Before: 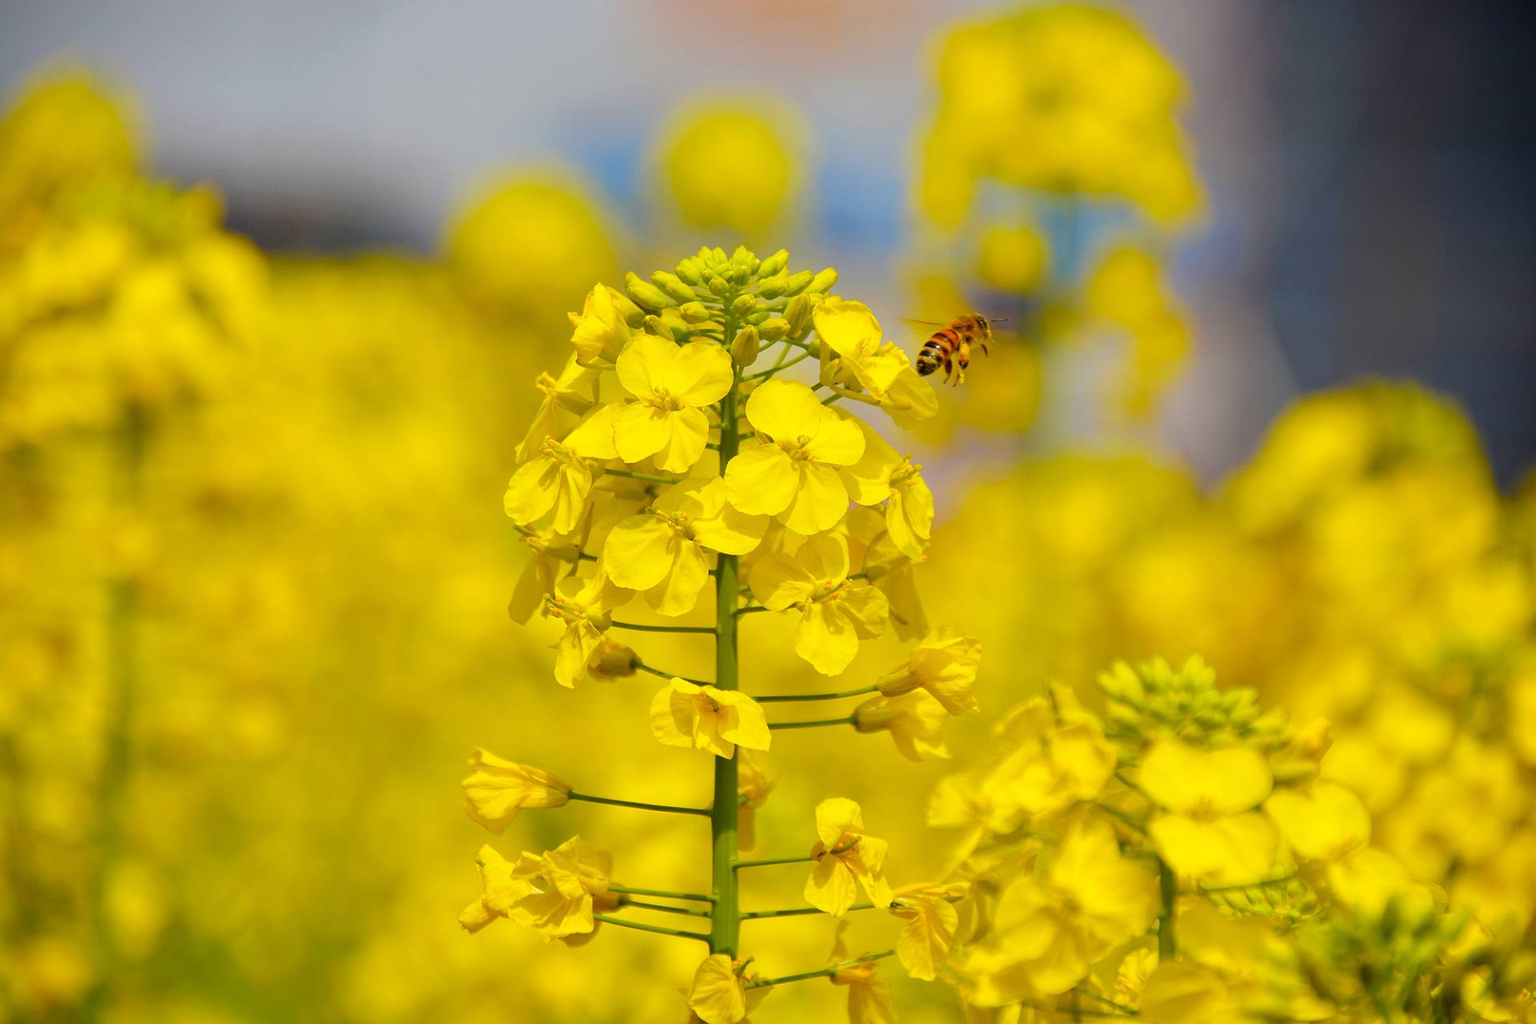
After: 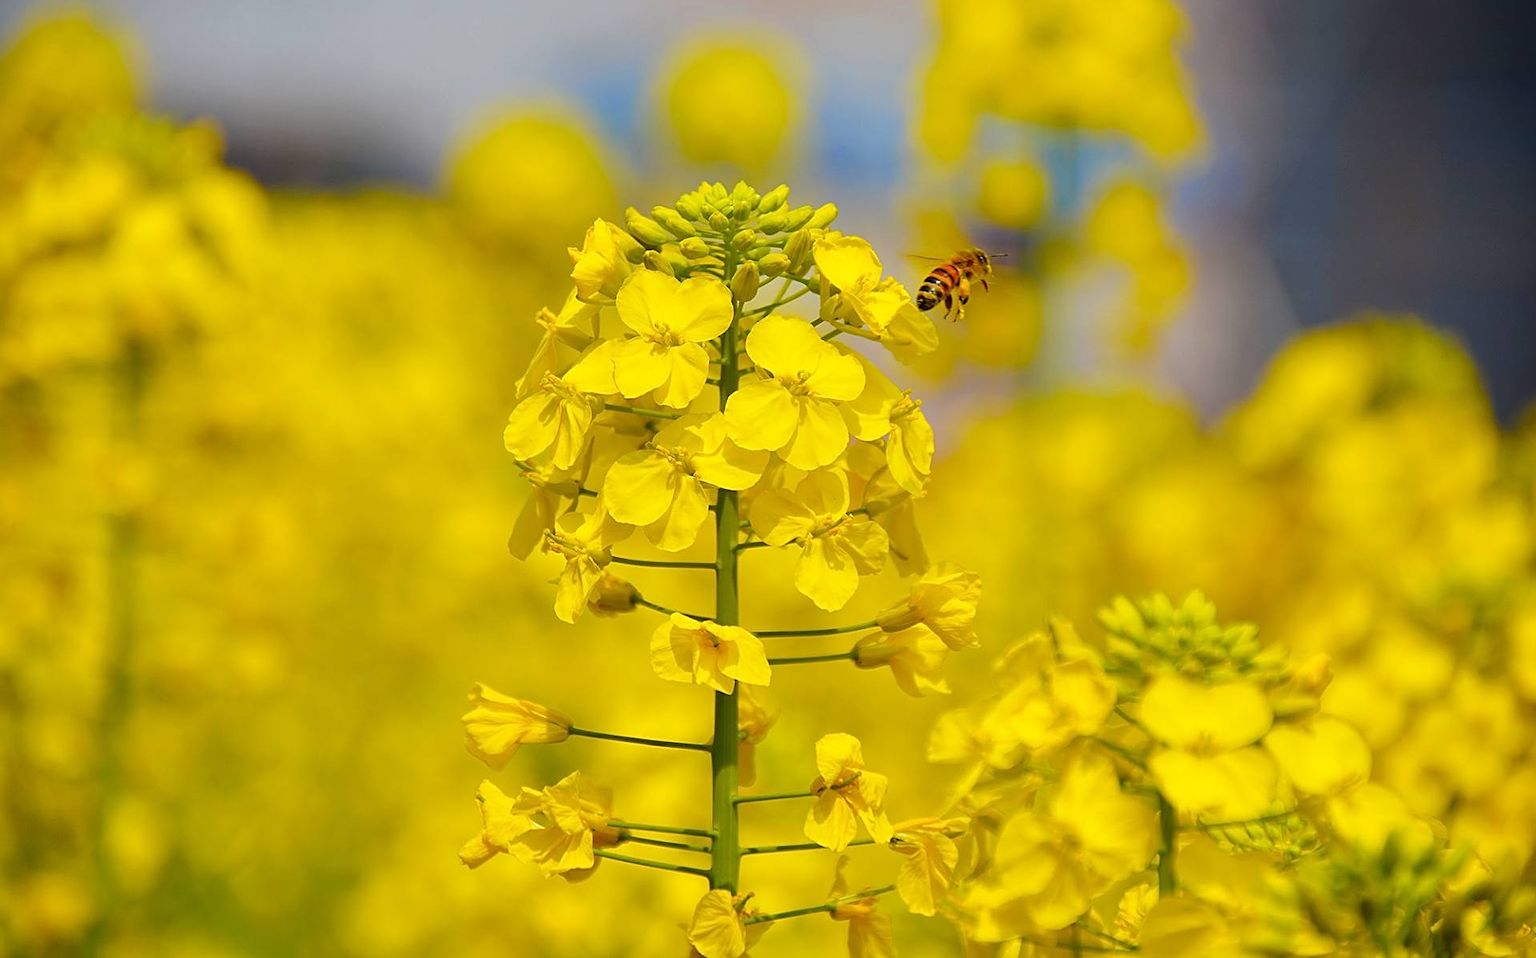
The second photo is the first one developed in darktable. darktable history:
sharpen: on, module defaults
crop and rotate: top 6.346%
